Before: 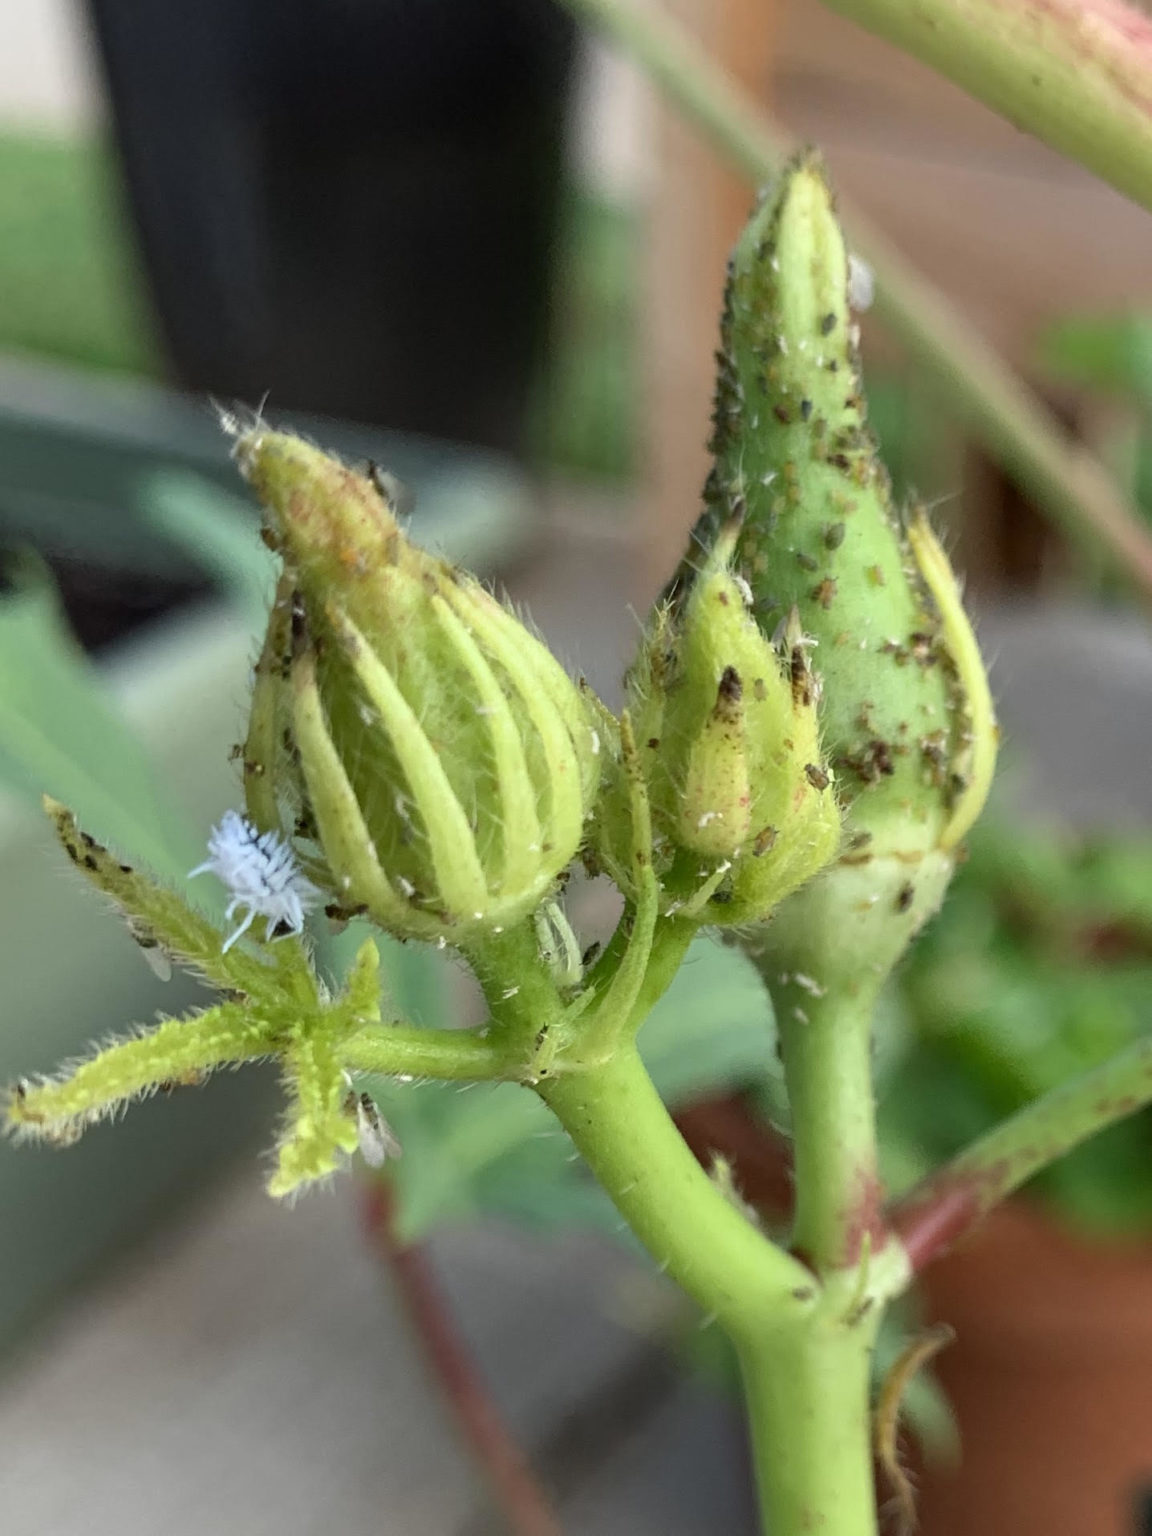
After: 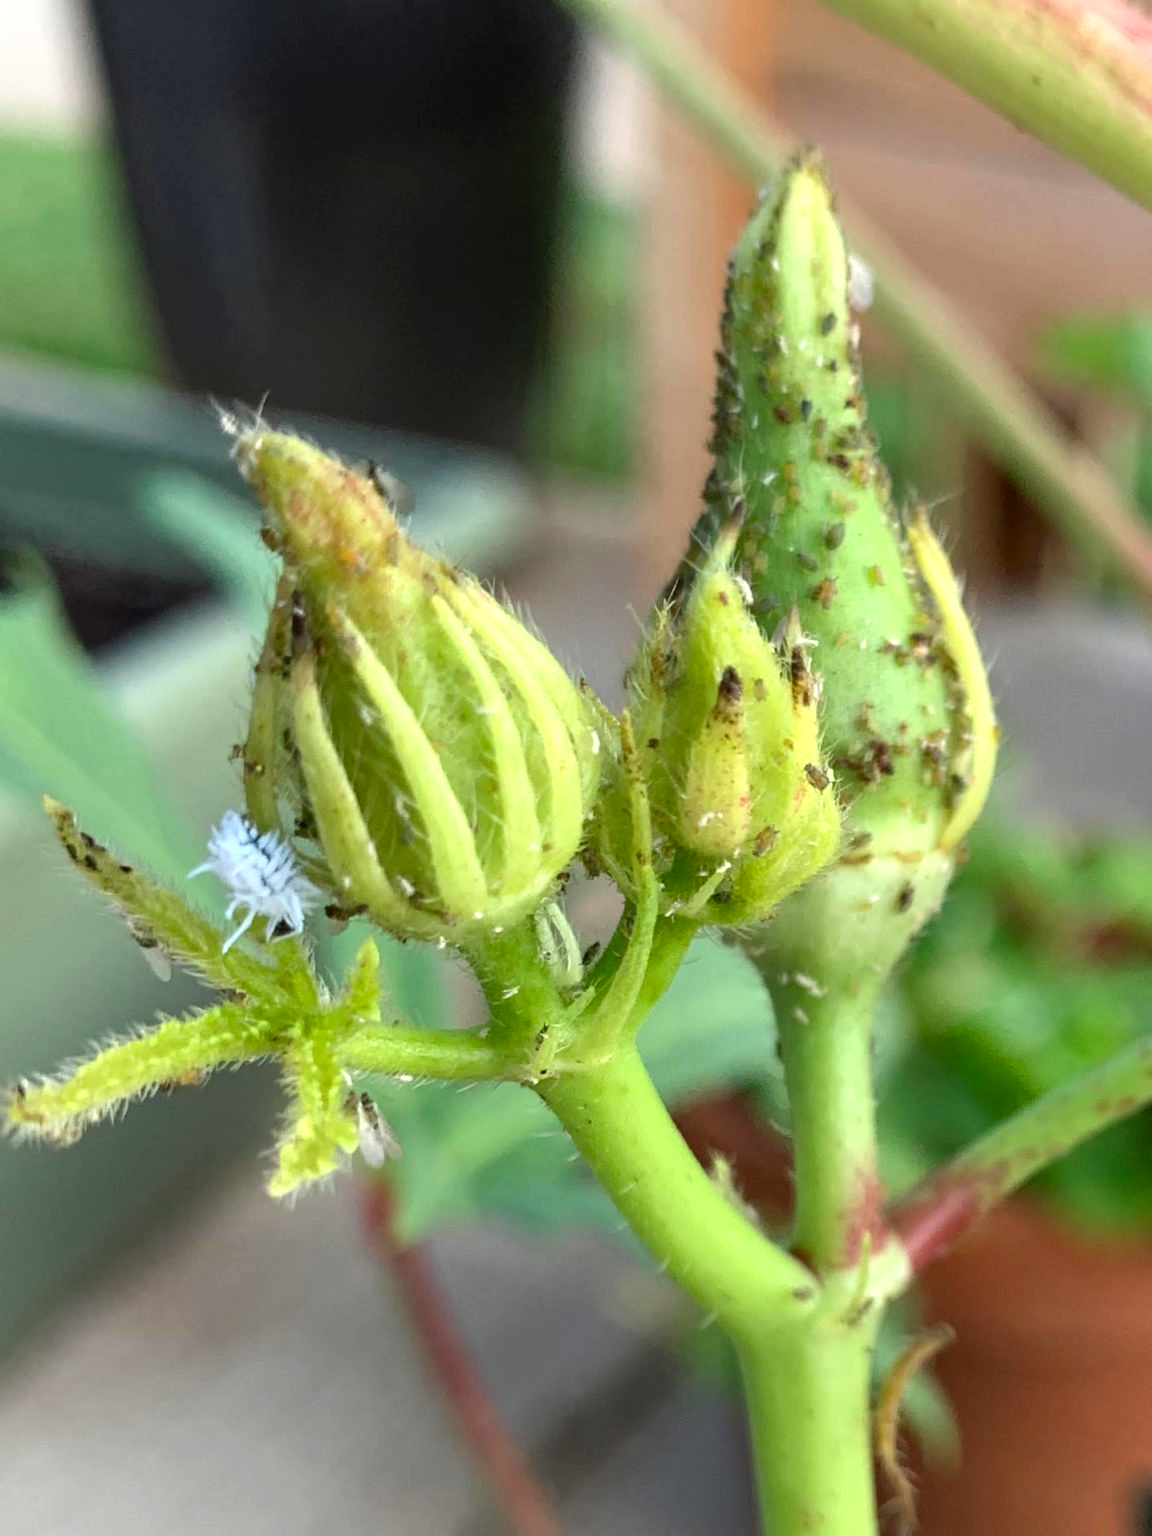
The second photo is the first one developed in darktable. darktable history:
exposure: exposure 0.402 EV, compensate exposure bias true, compensate highlight preservation false
